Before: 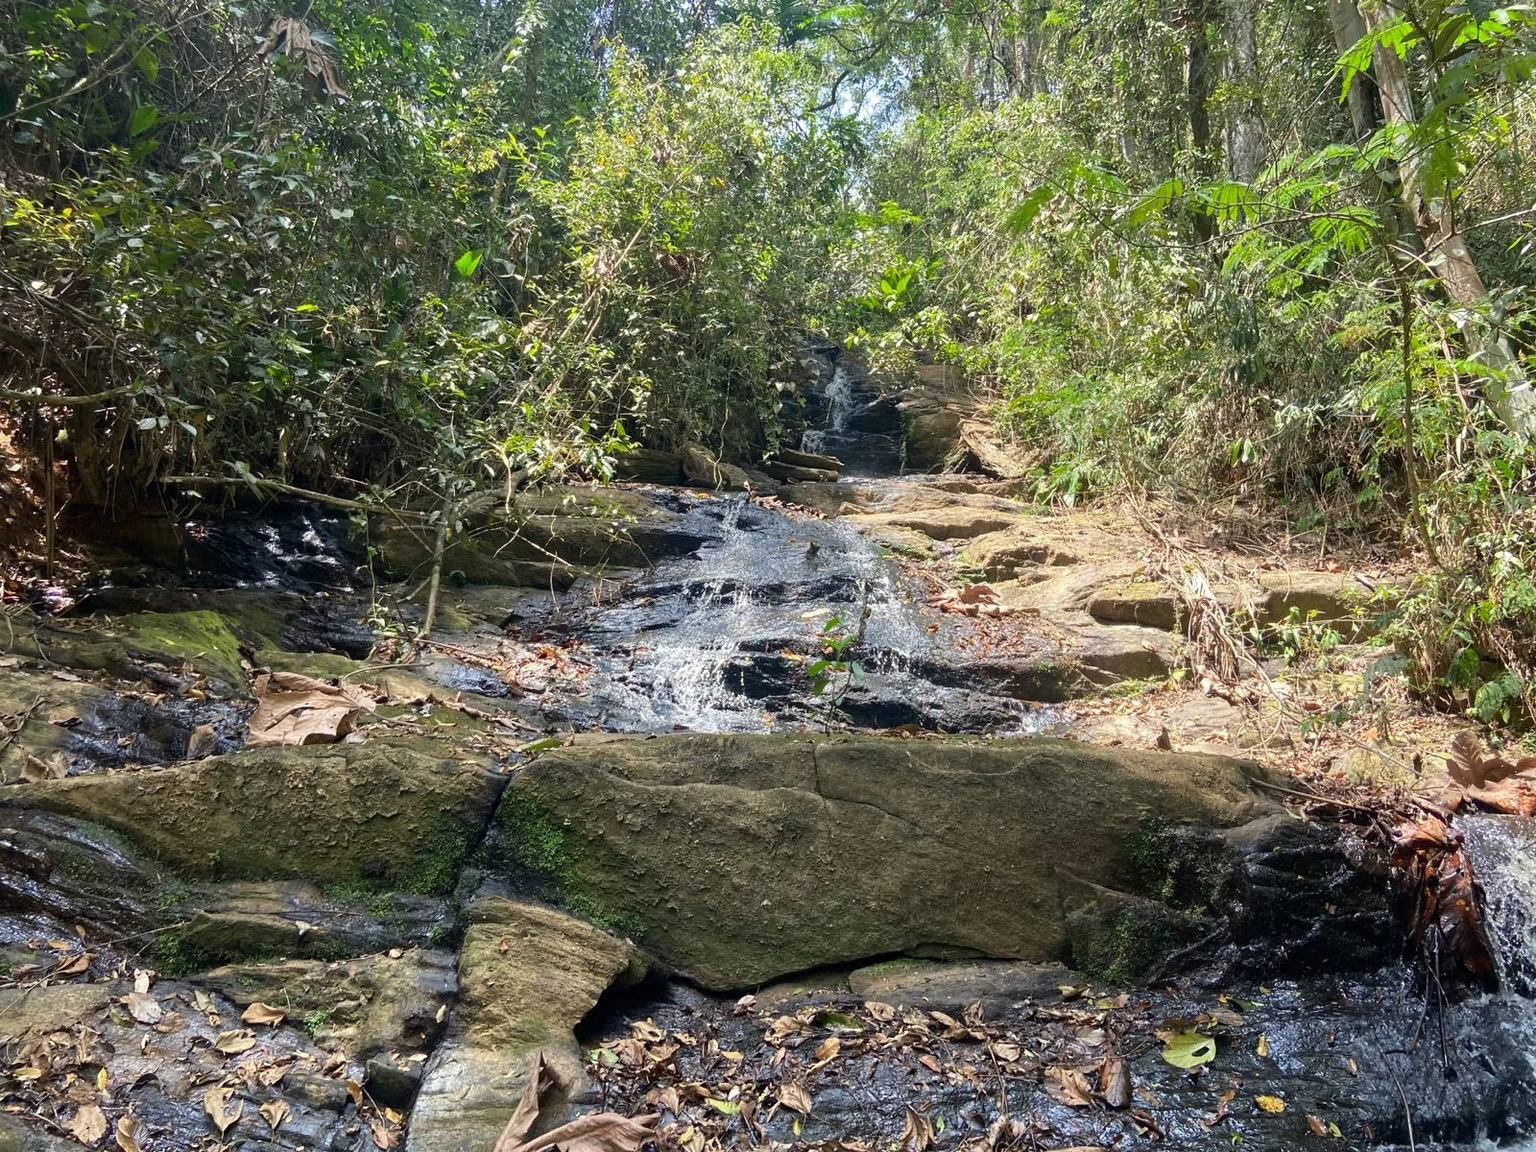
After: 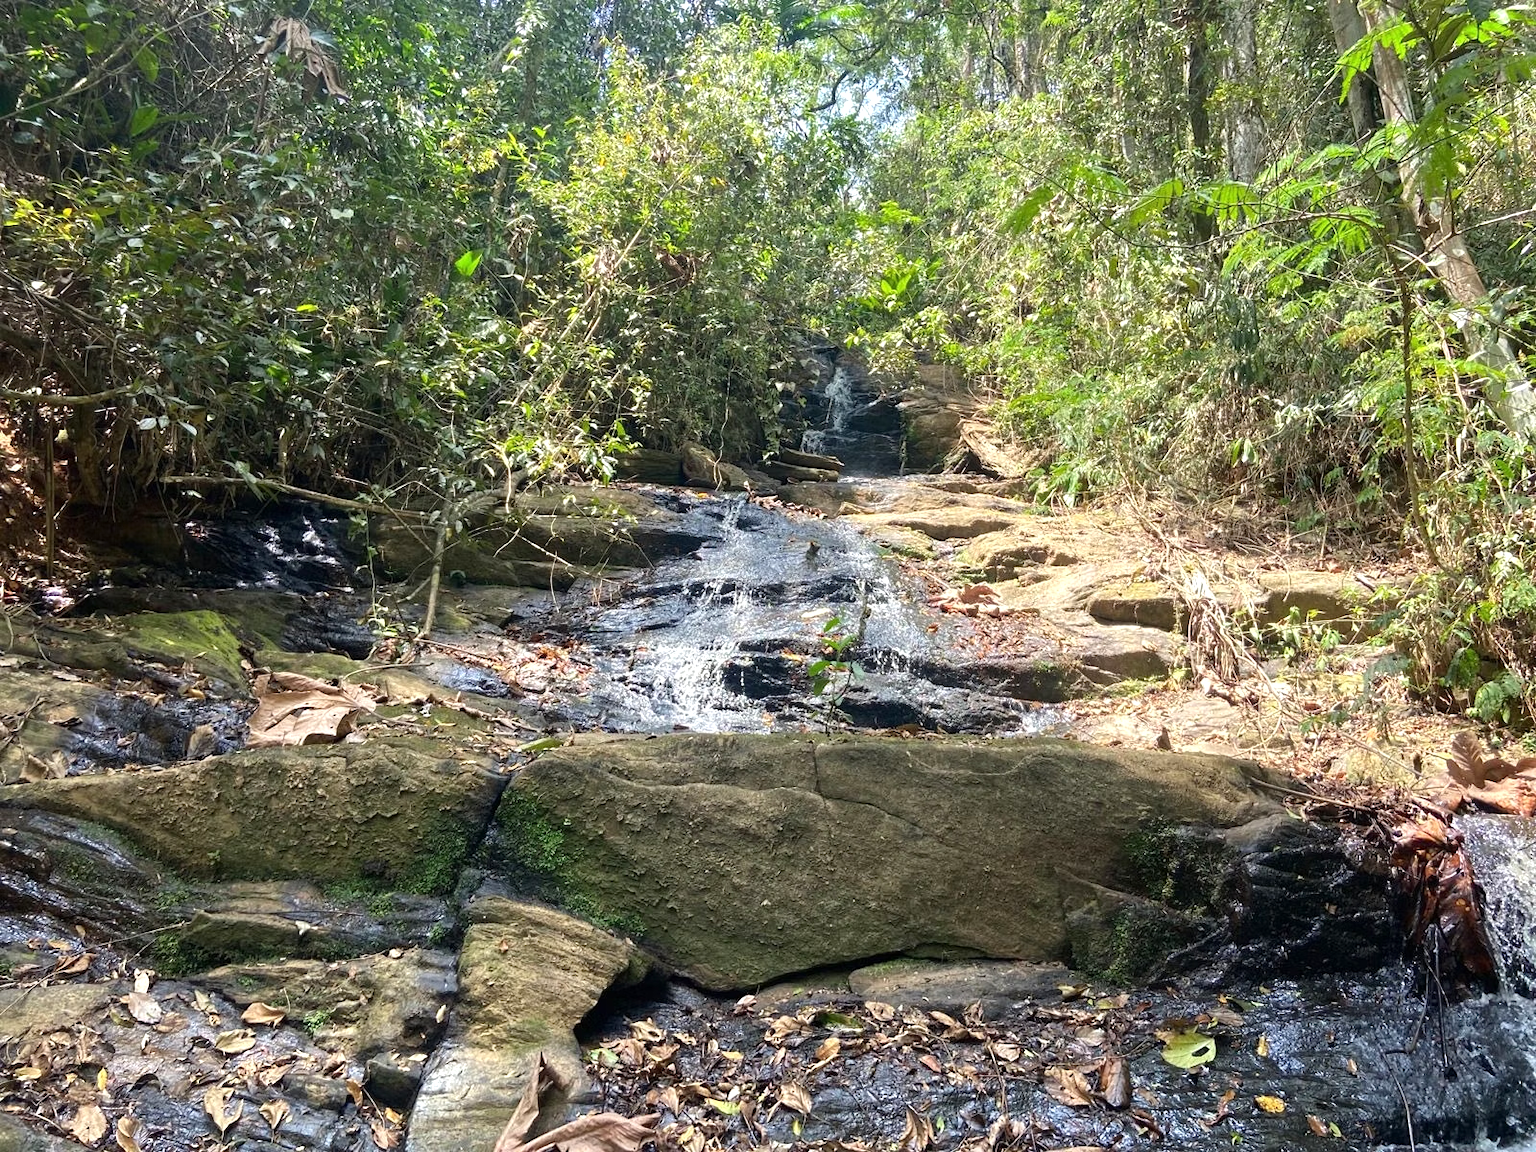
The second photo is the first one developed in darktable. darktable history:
exposure: exposure 0.379 EV, compensate highlight preservation false
